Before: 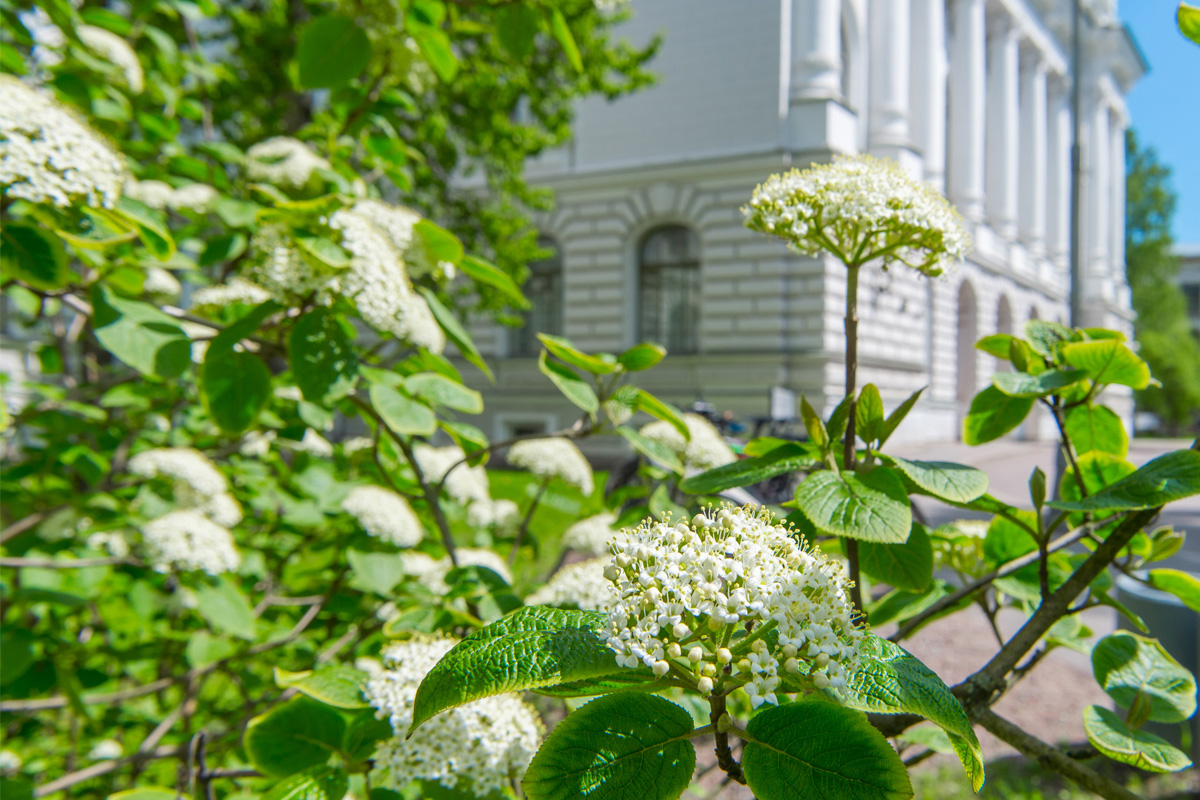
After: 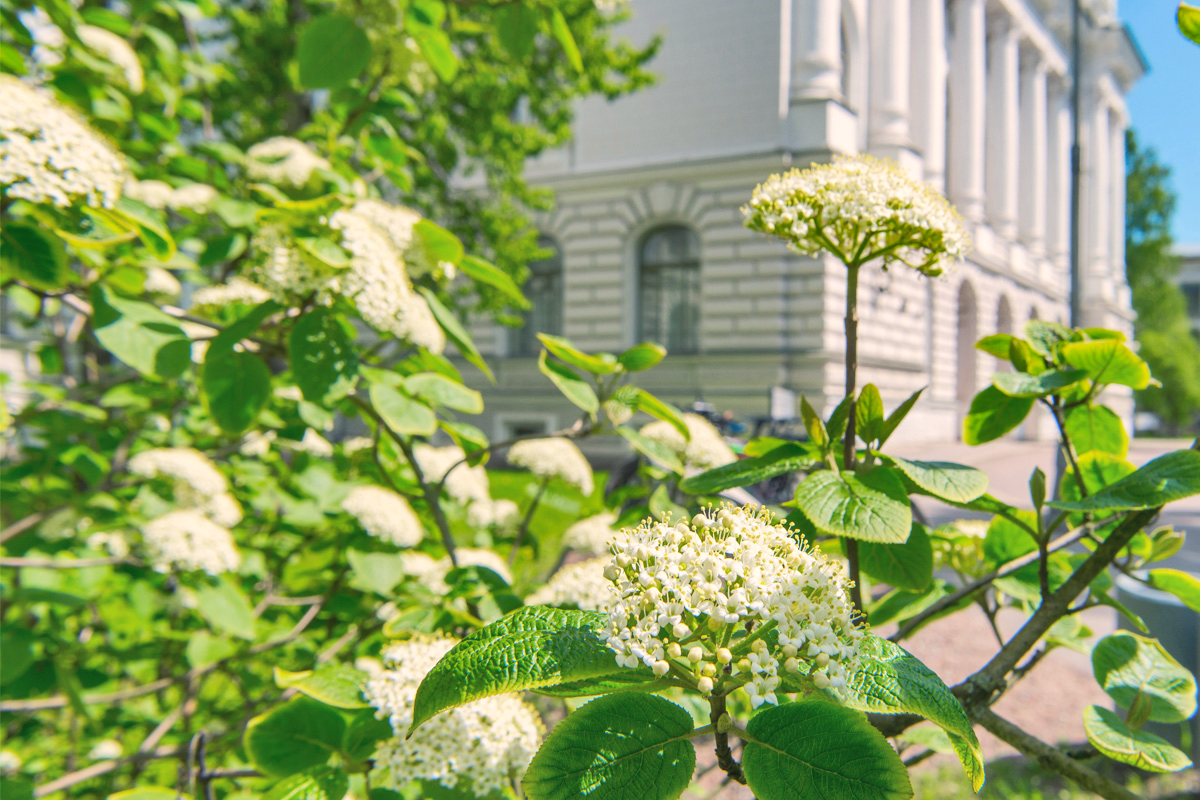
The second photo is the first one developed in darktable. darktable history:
tone equalizer: -8 EV -0.719 EV, -7 EV -0.734 EV, -6 EV -0.612 EV, -5 EV -0.369 EV, -3 EV 0.377 EV, -2 EV 0.6 EV, -1 EV 0.674 EV, +0 EV 0.722 EV, edges refinement/feathering 500, mask exposure compensation -1.57 EV, preserve details no
shadows and highlights: low approximation 0.01, soften with gaussian
color balance rgb: shadows lift › chroma 3.018%, shadows lift › hue 243.51°, highlights gain › chroma 3.01%, highlights gain › hue 60.2°, perceptual saturation grading › global saturation 0.246%, contrast -20.071%
contrast brightness saturation: brightness 0.152
